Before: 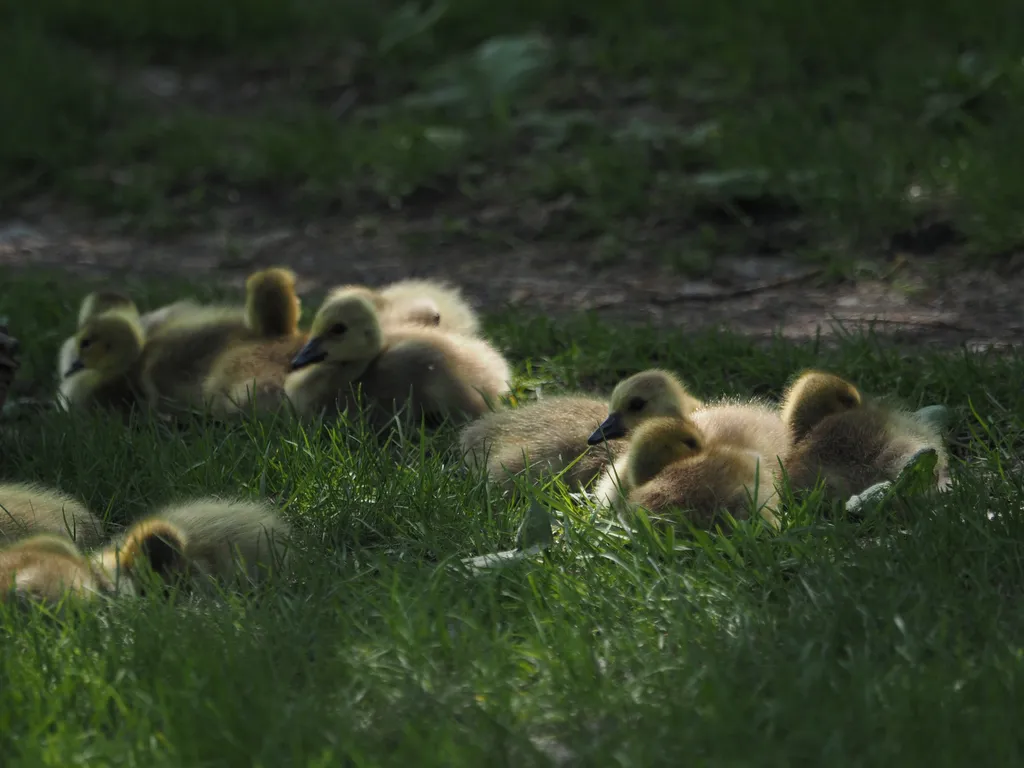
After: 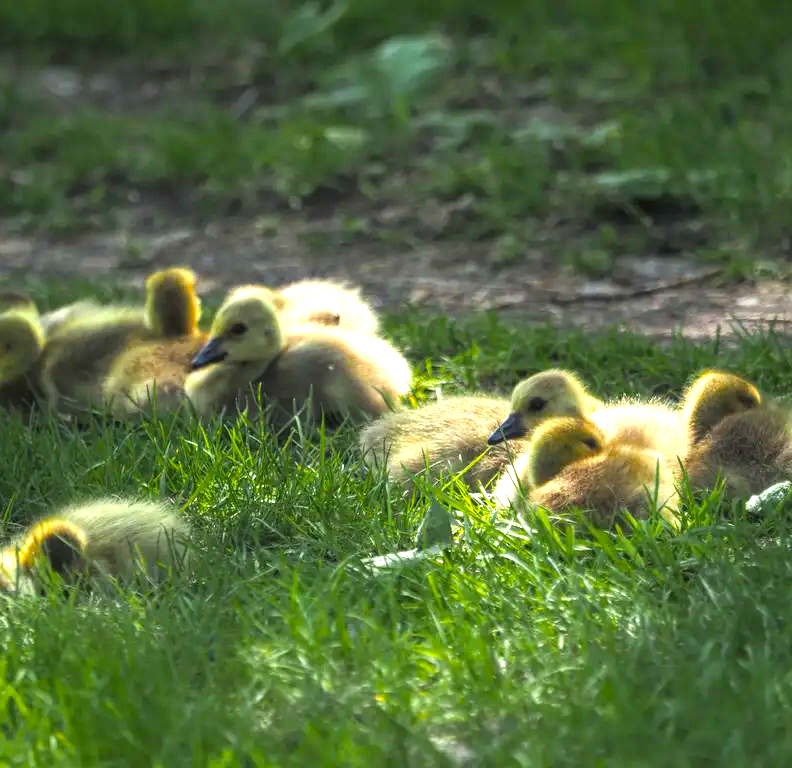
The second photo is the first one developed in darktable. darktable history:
color balance rgb: perceptual saturation grading › global saturation 30.973%, global vibrance 20%
exposure: black level correction 0, exposure 1.698 EV, compensate highlight preservation false
crop: left 9.853%, right 12.727%
local contrast: on, module defaults
